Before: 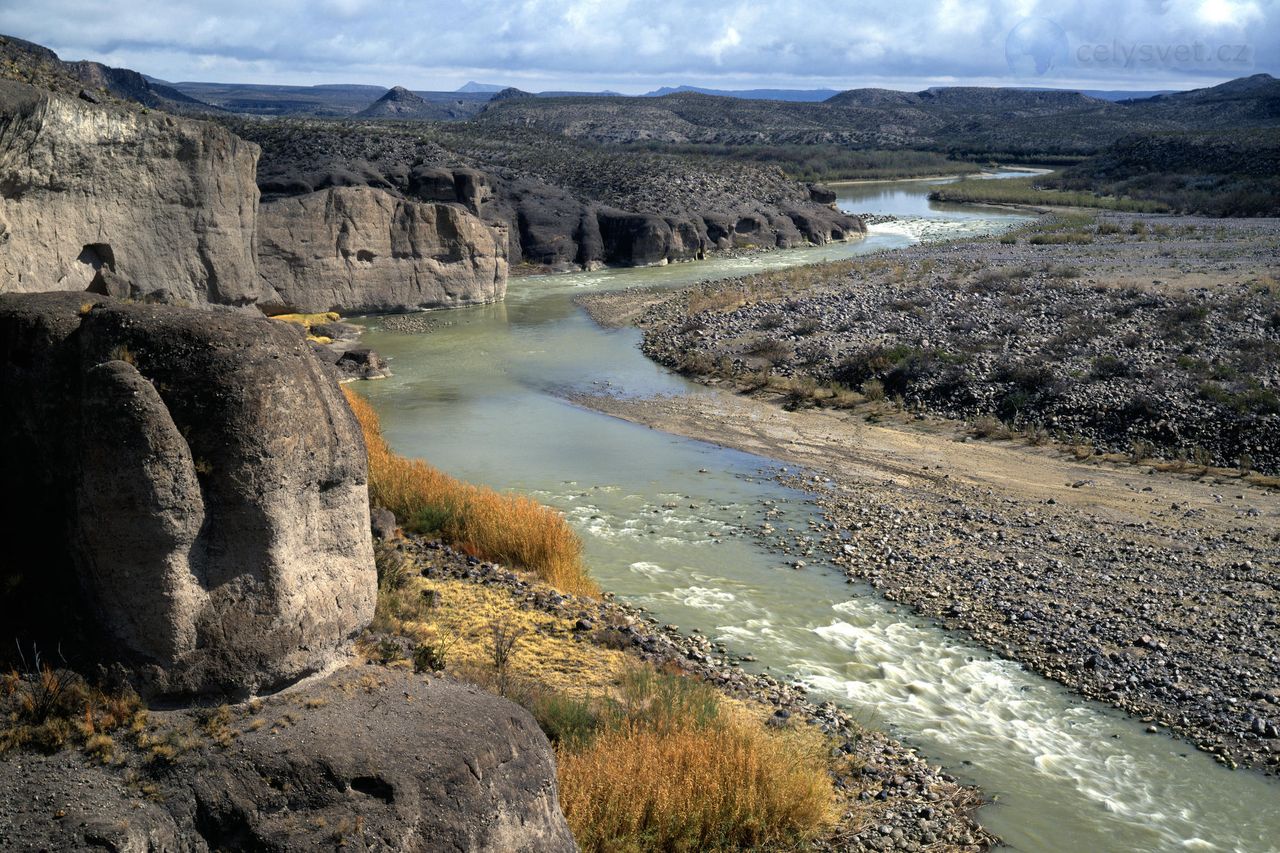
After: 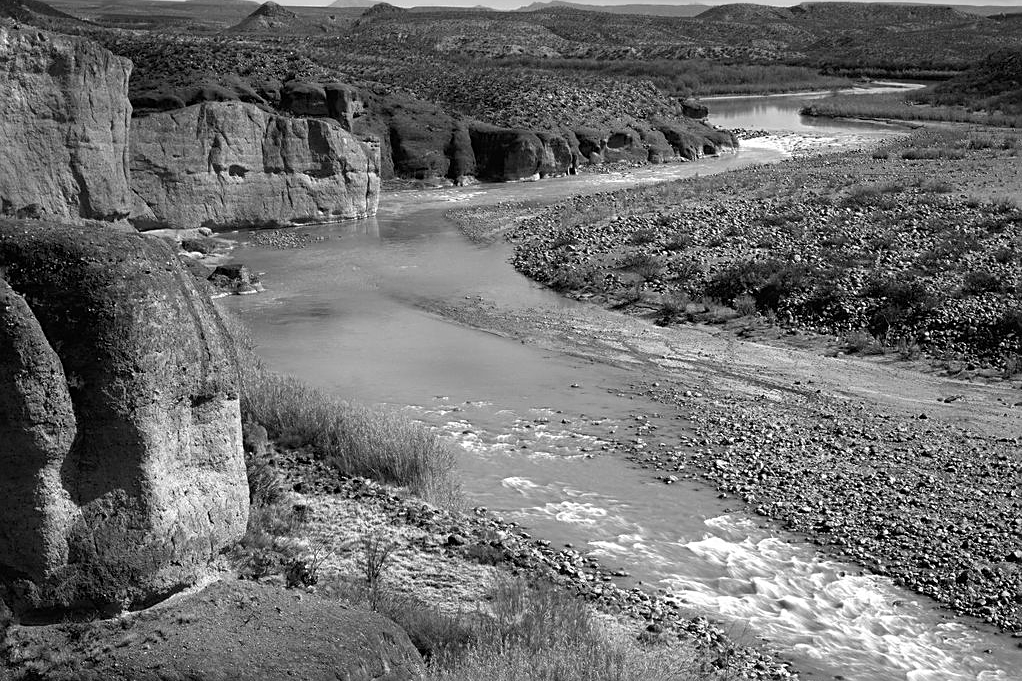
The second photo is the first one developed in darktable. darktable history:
crop and rotate: left 10.071%, top 10.071%, right 10.02%, bottom 10.02%
contrast brightness saturation: saturation -0.05
monochrome: size 3.1
sharpen: on, module defaults
